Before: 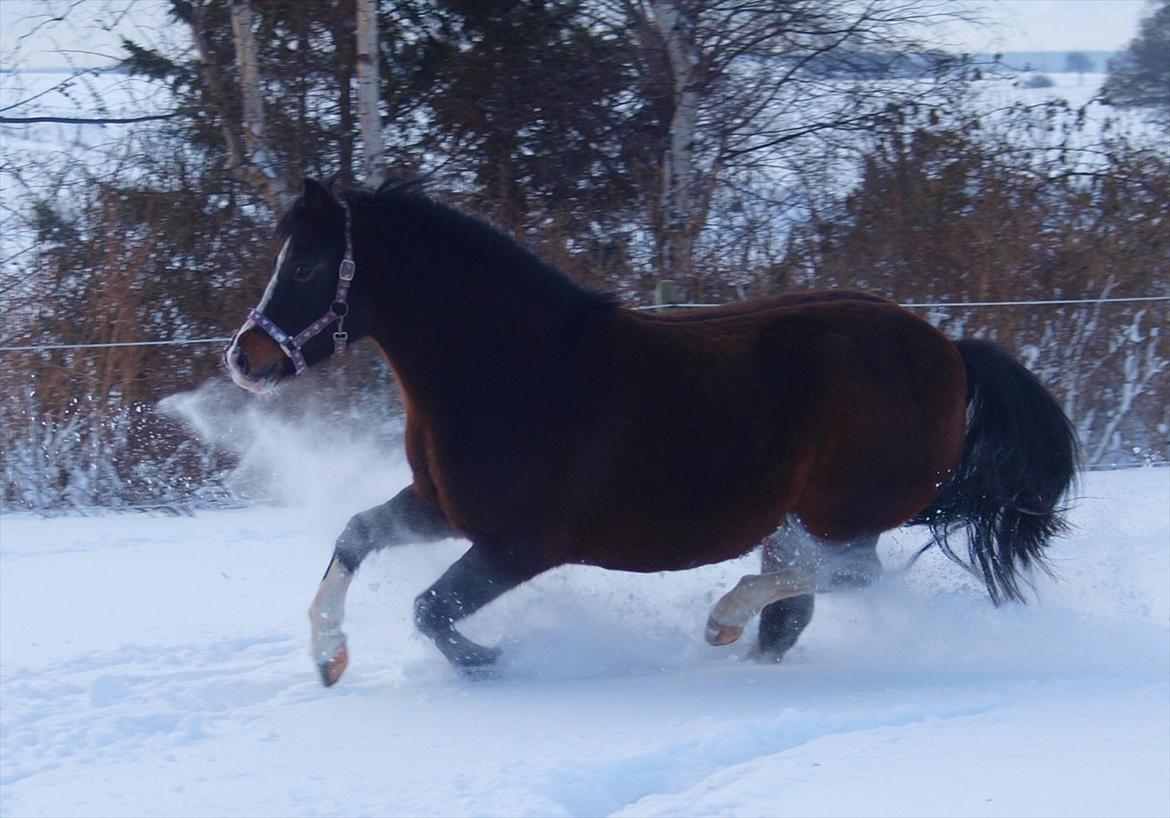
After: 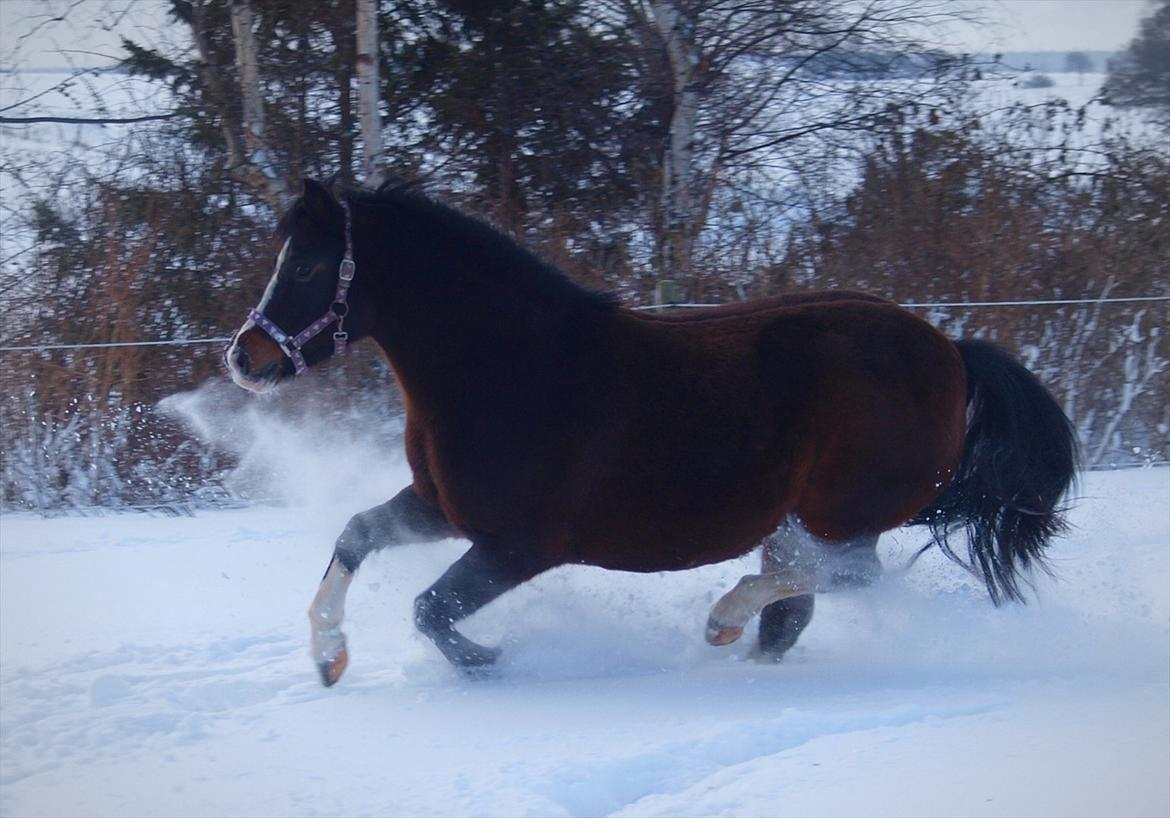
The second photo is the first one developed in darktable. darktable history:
vignetting: fall-off start 84.01%, fall-off radius 79.83%, width/height ratio 1.215, unbound false
